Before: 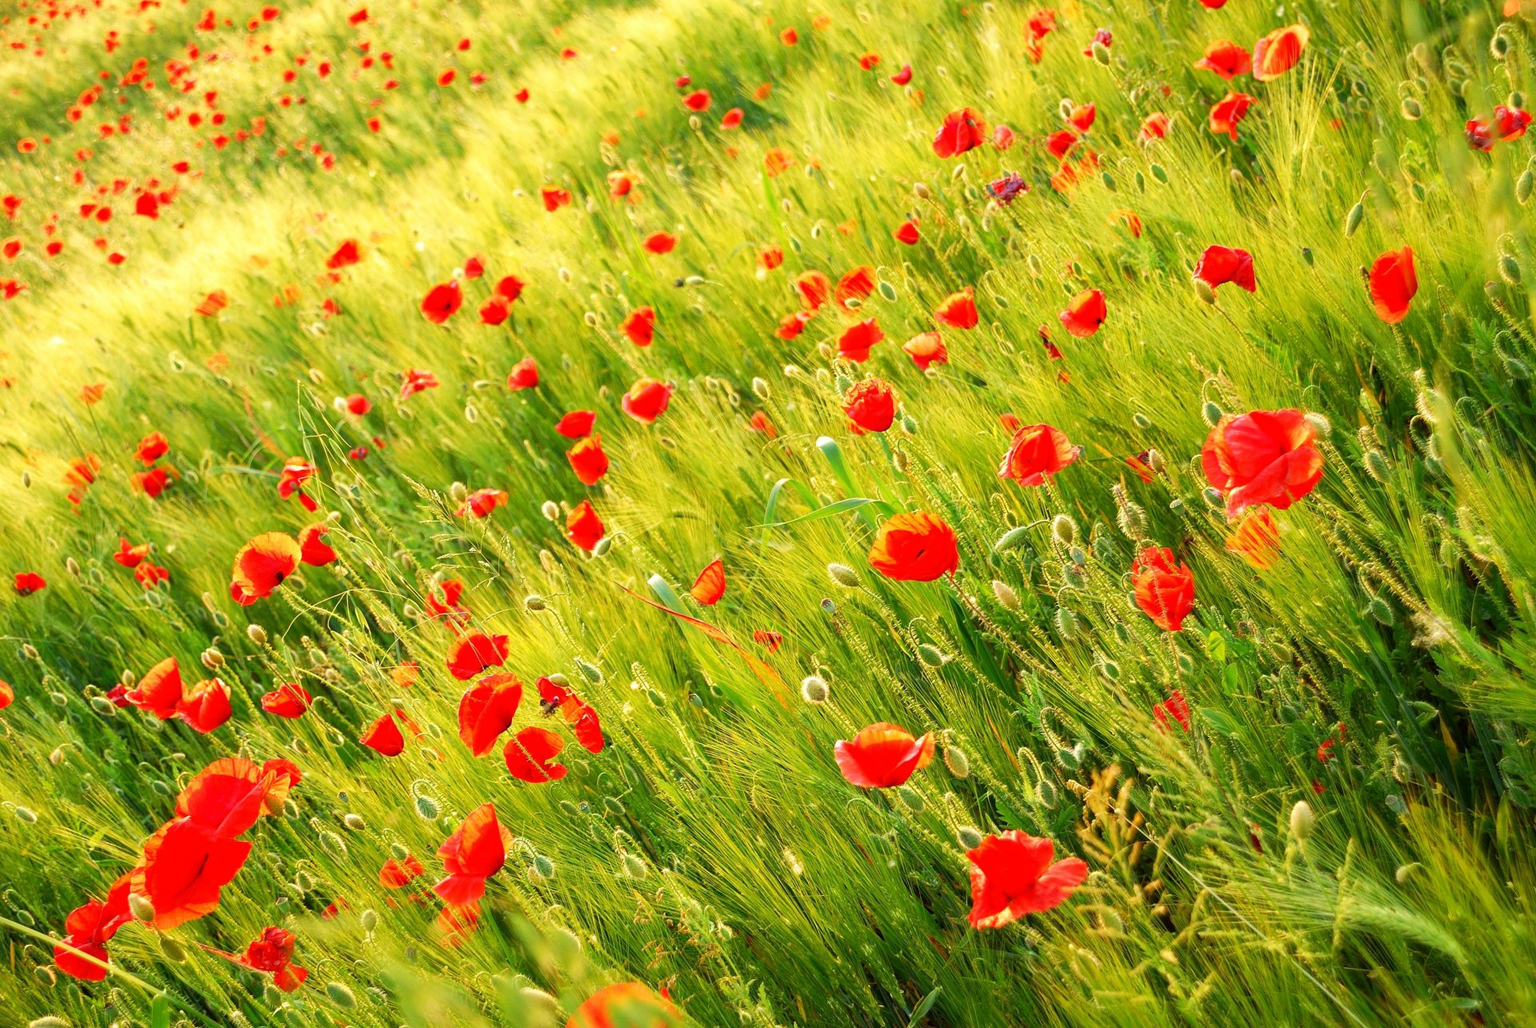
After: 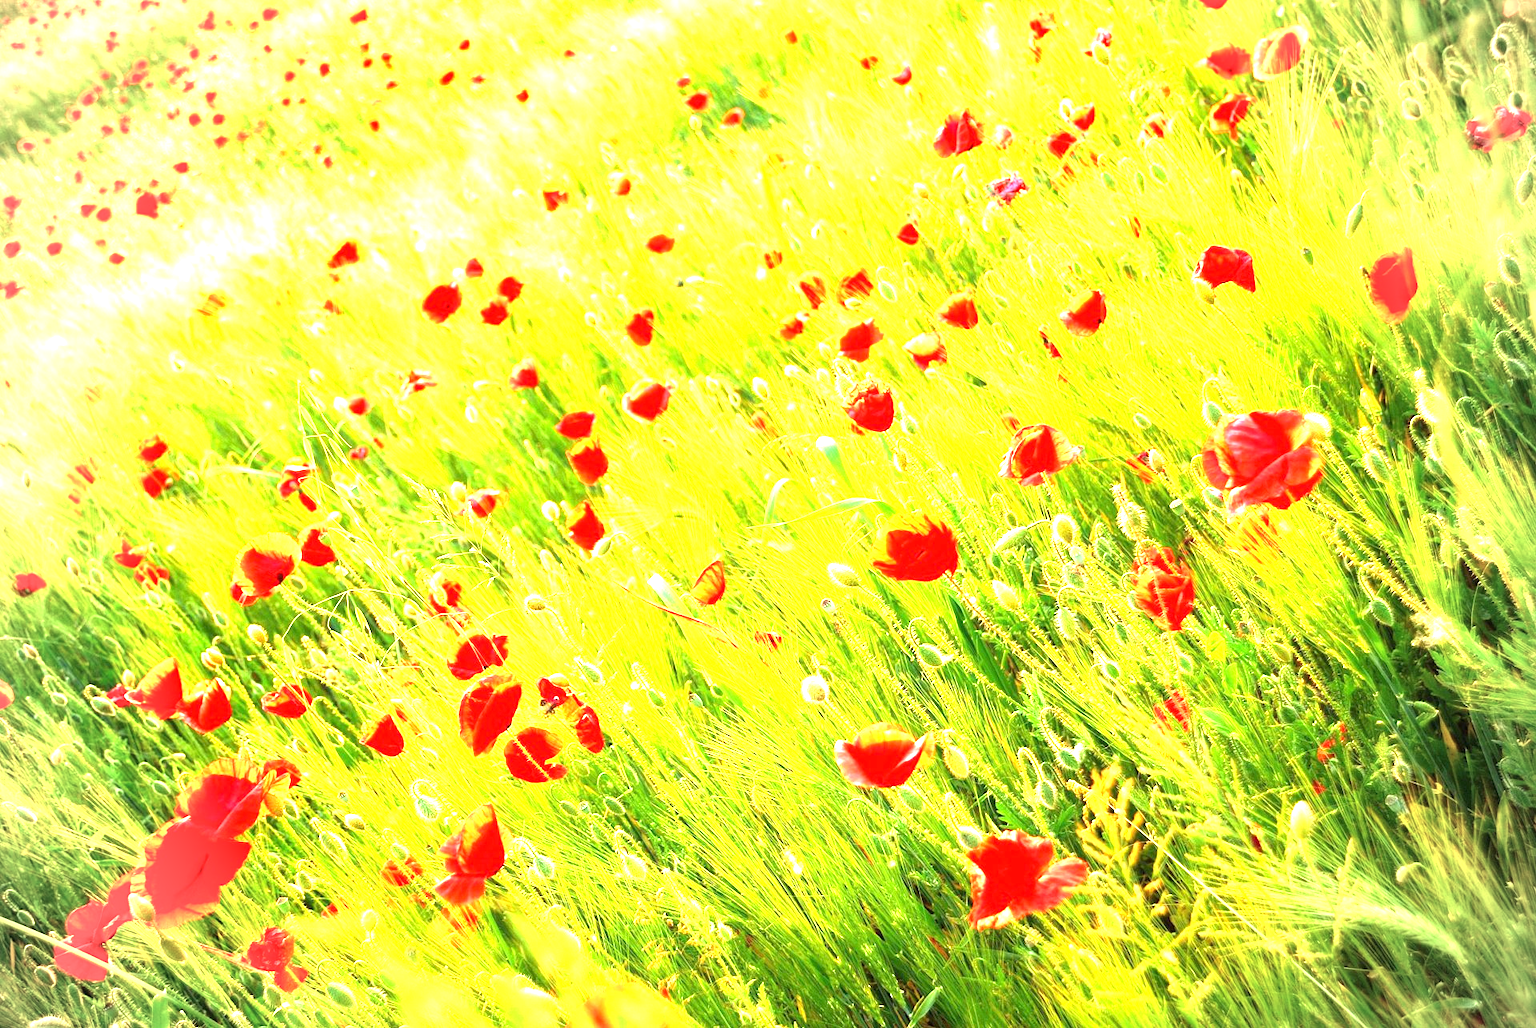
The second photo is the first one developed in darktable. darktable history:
vignetting: fall-off start 79.88%
exposure: black level correction 0, exposure 1.9 EV, compensate highlight preservation false
shadows and highlights: shadows 30.86, highlights 0, soften with gaussian
